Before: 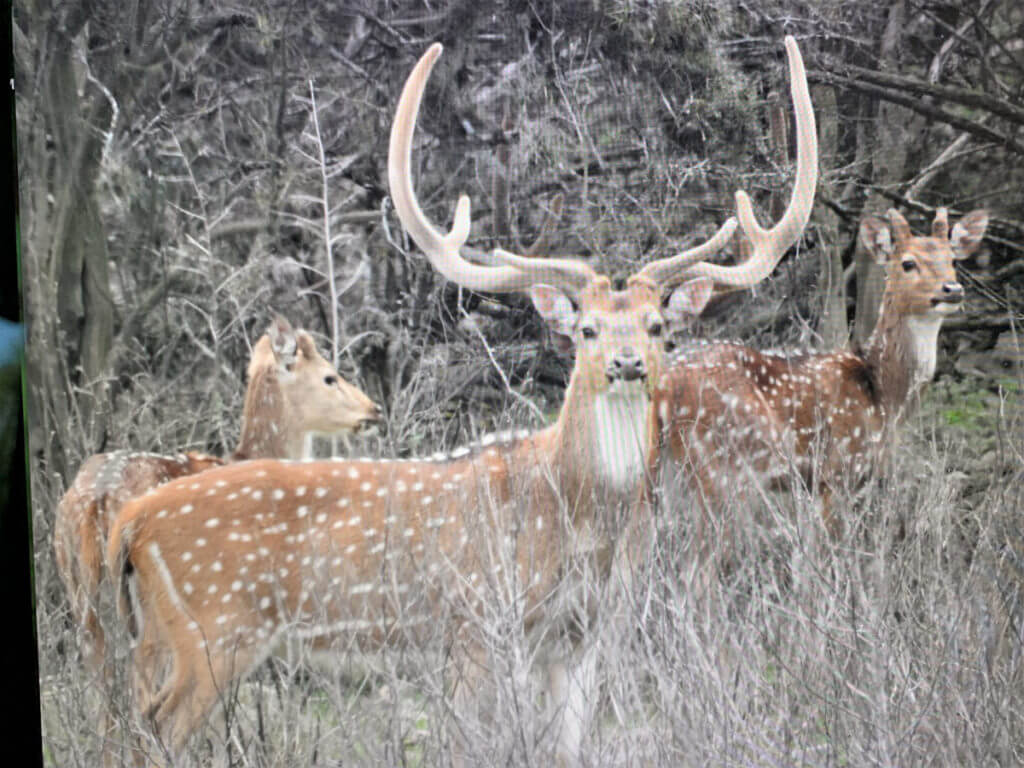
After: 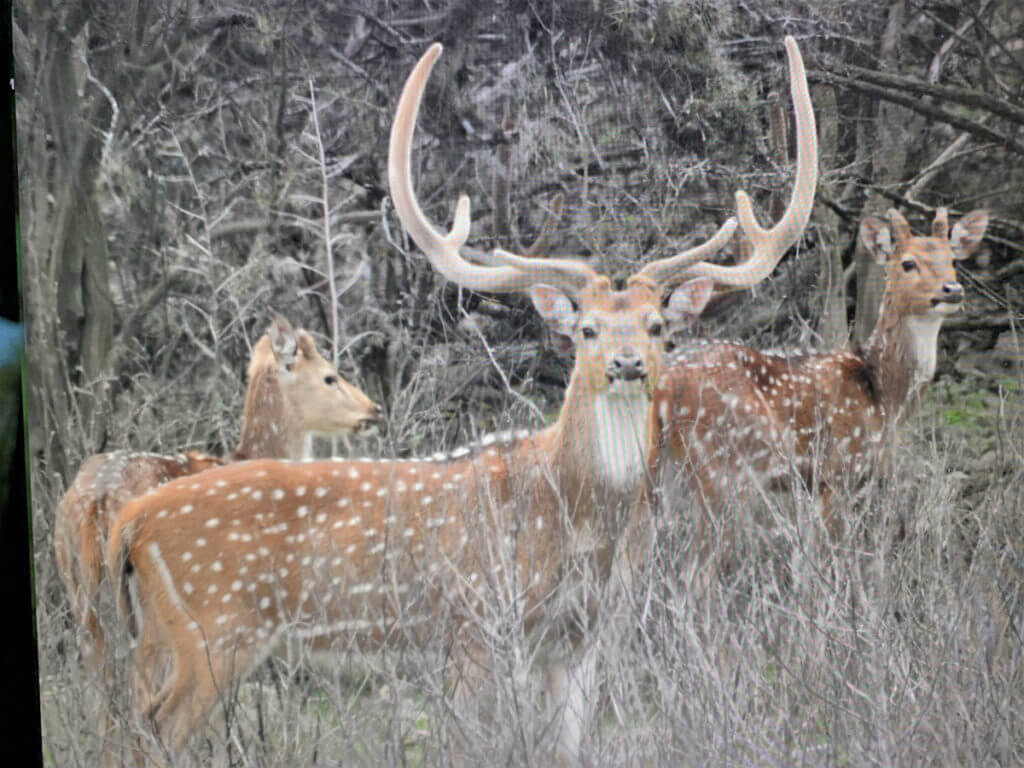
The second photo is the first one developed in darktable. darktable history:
shadows and highlights: shadows 39.42, highlights -59.69
base curve: curves: ch0 [(0, 0) (0.472, 0.455) (1, 1)], preserve colors none
